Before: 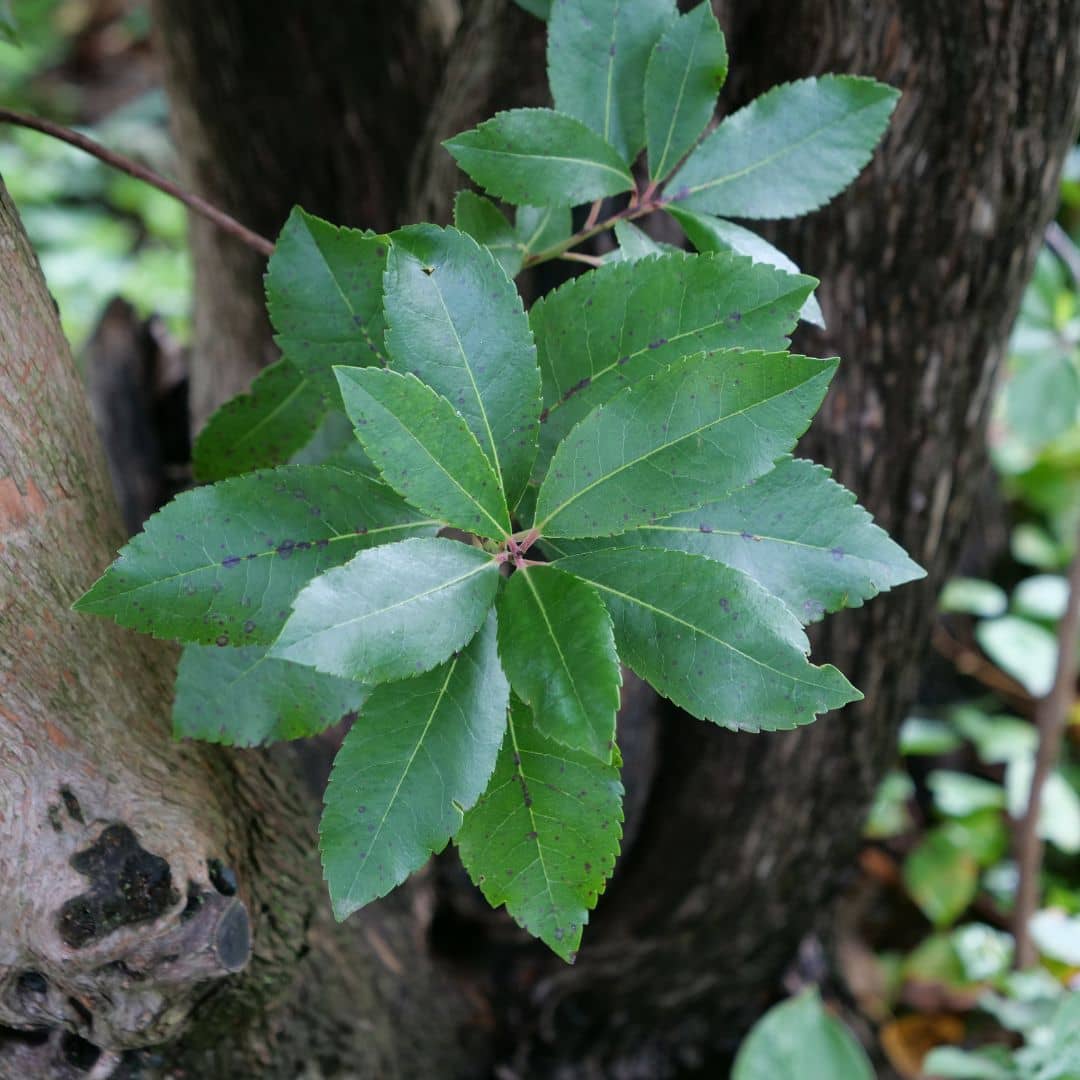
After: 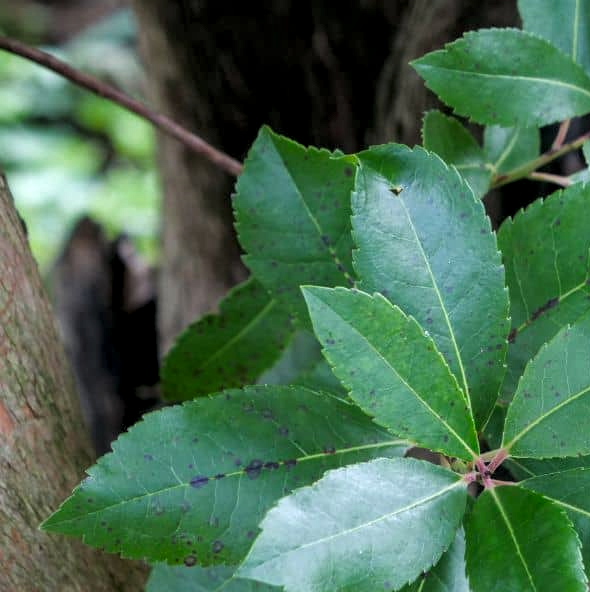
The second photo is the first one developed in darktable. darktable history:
local contrast: on, module defaults
crop and rotate: left 3.047%, top 7.509%, right 42.236%, bottom 37.598%
color balance rgb: shadows fall-off 101%, linear chroma grading › mid-tones 7.63%, perceptual saturation grading › mid-tones 11.68%, mask middle-gray fulcrum 22.45%, global vibrance 10.11%, saturation formula JzAzBz (2021)
tone equalizer: on, module defaults
levels: levels [0.031, 0.5, 0.969]
